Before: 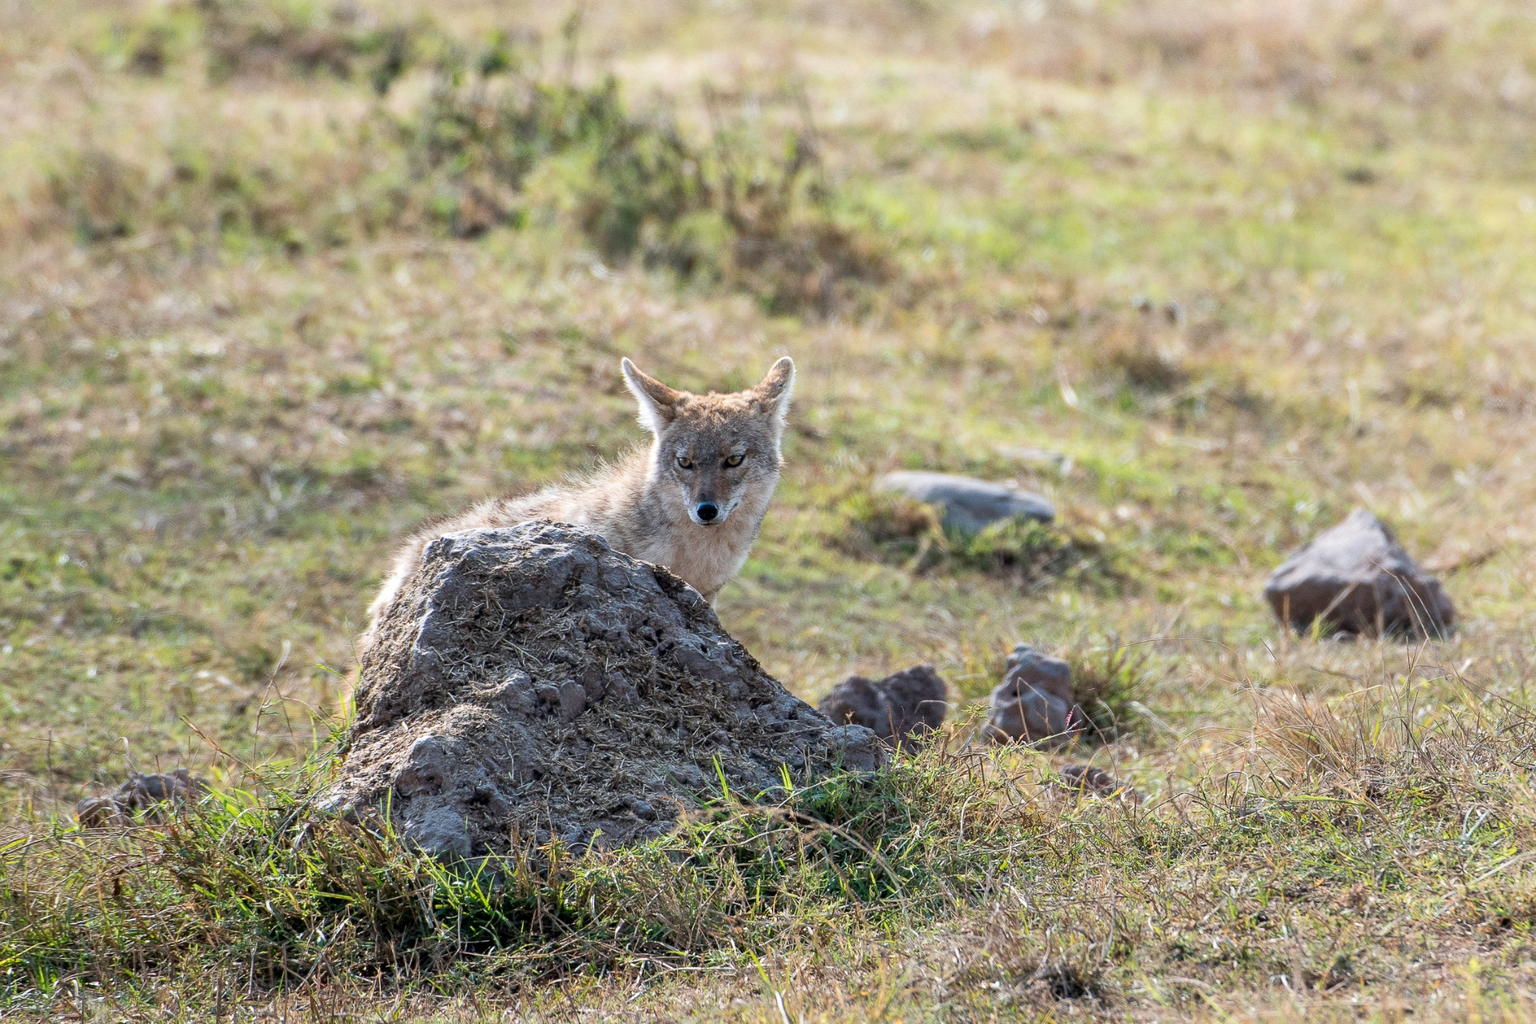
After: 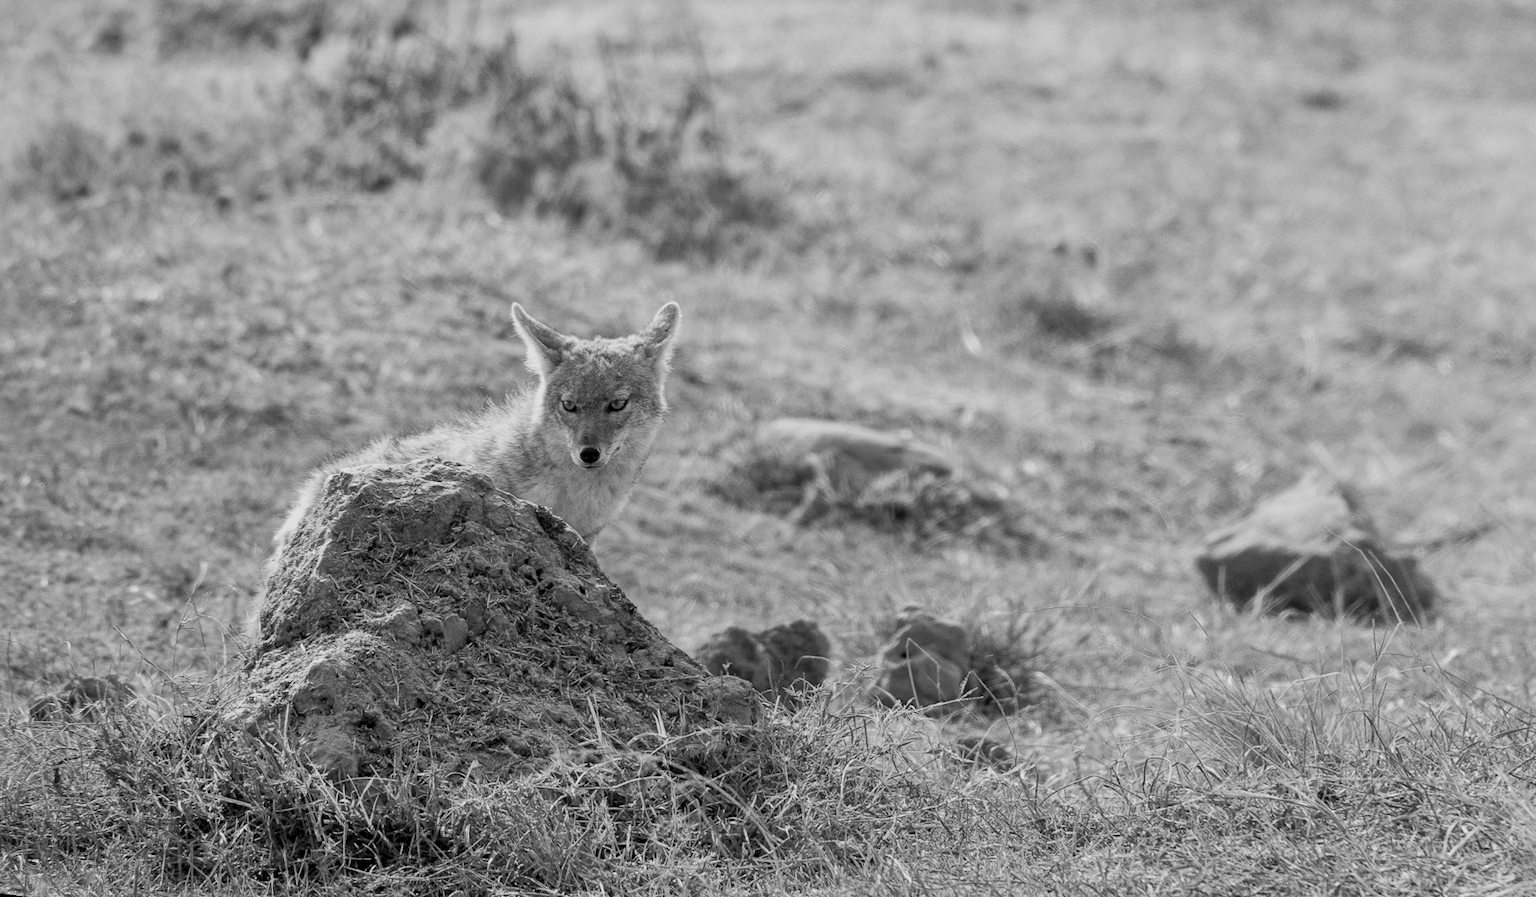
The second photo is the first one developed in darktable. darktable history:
local contrast: mode bilateral grid, contrast 20, coarseness 50, detail 120%, midtone range 0.2
color balance rgb: shadows lift › chroma 1%, shadows lift › hue 113°, highlights gain › chroma 0.2%, highlights gain › hue 333°, perceptual saturation grading › global saturation 20%, perceptual saturation grading › highlights -50%, perceptual saturation grading › shadows 25%, contrast -20%
monochrome: on, module defaults
rotate and perspective: rotation 1.69°, lens shift (vertical) -0.023, lens shift (horizontal) -0.291, crop left 0.025, crop right 0.988, crop top 0.092, crop bottom 0.842
